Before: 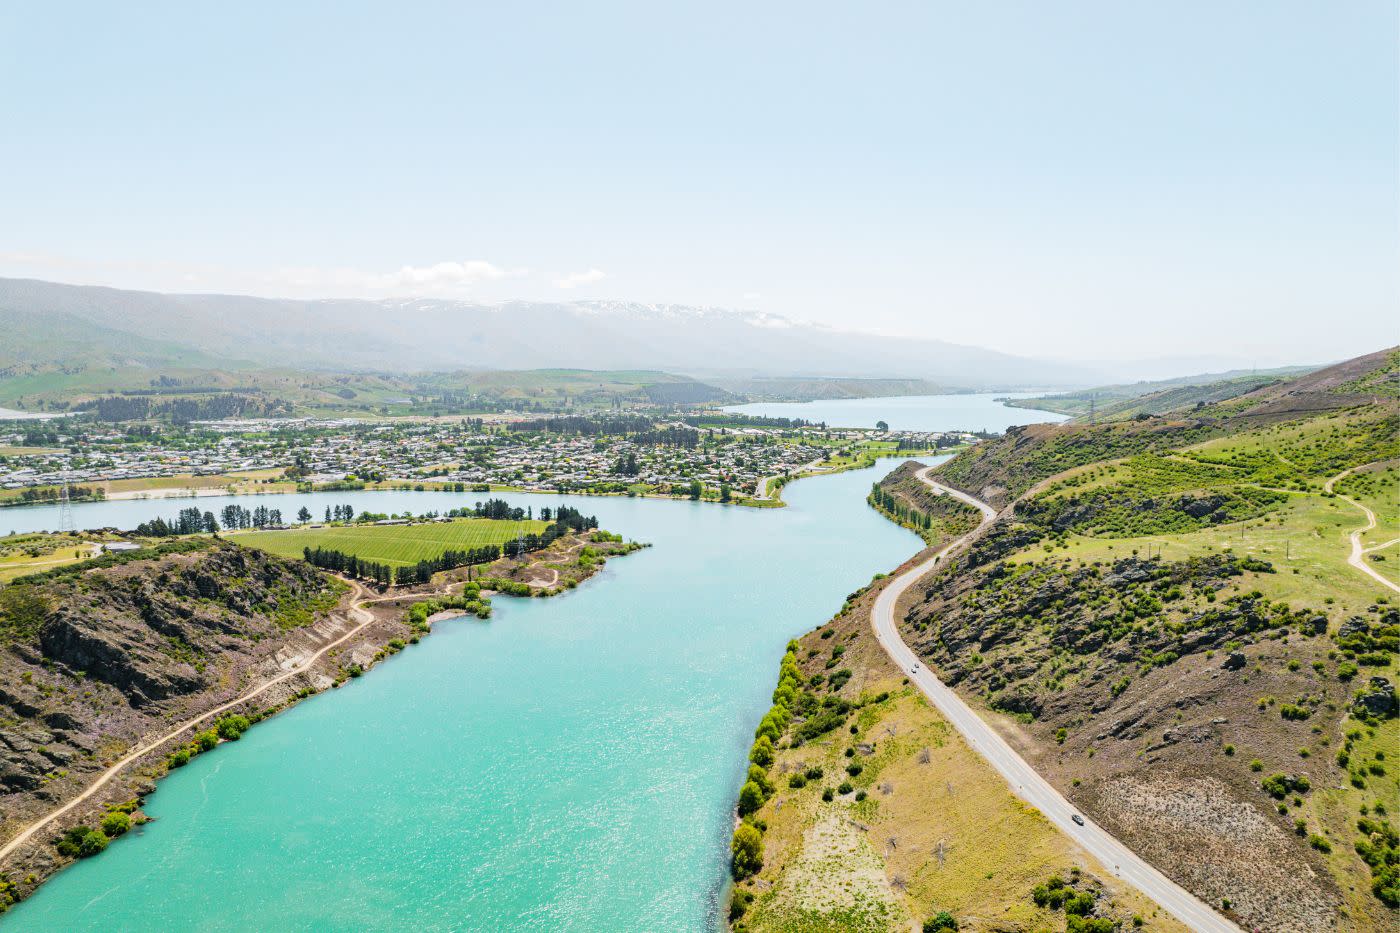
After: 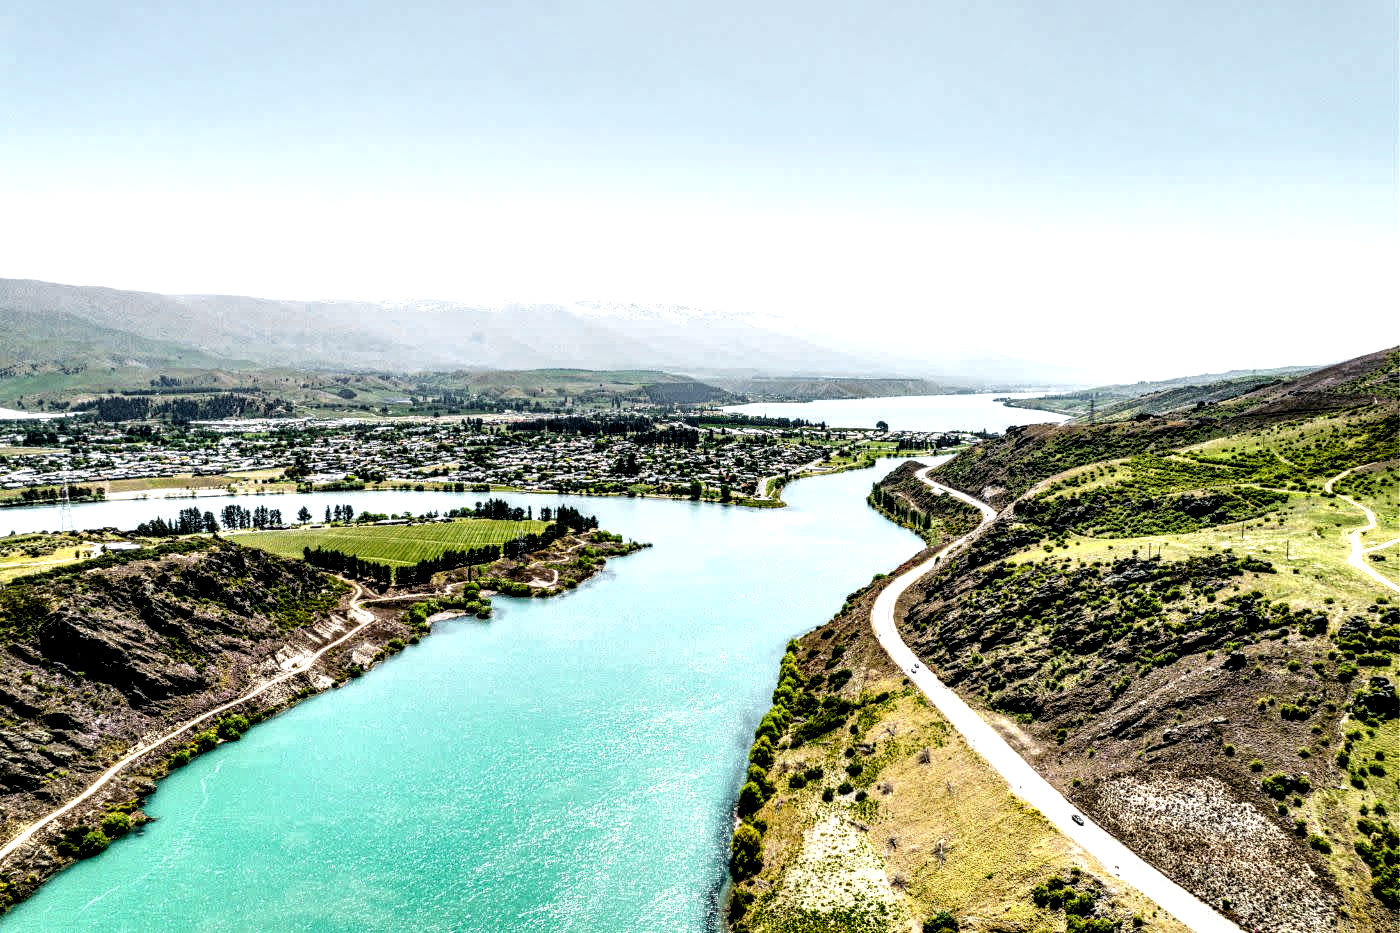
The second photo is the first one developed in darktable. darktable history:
local contrast: highlights 115%, shadows 42%, detail 293%
levels: levels [0.018, 0.493, 1]
